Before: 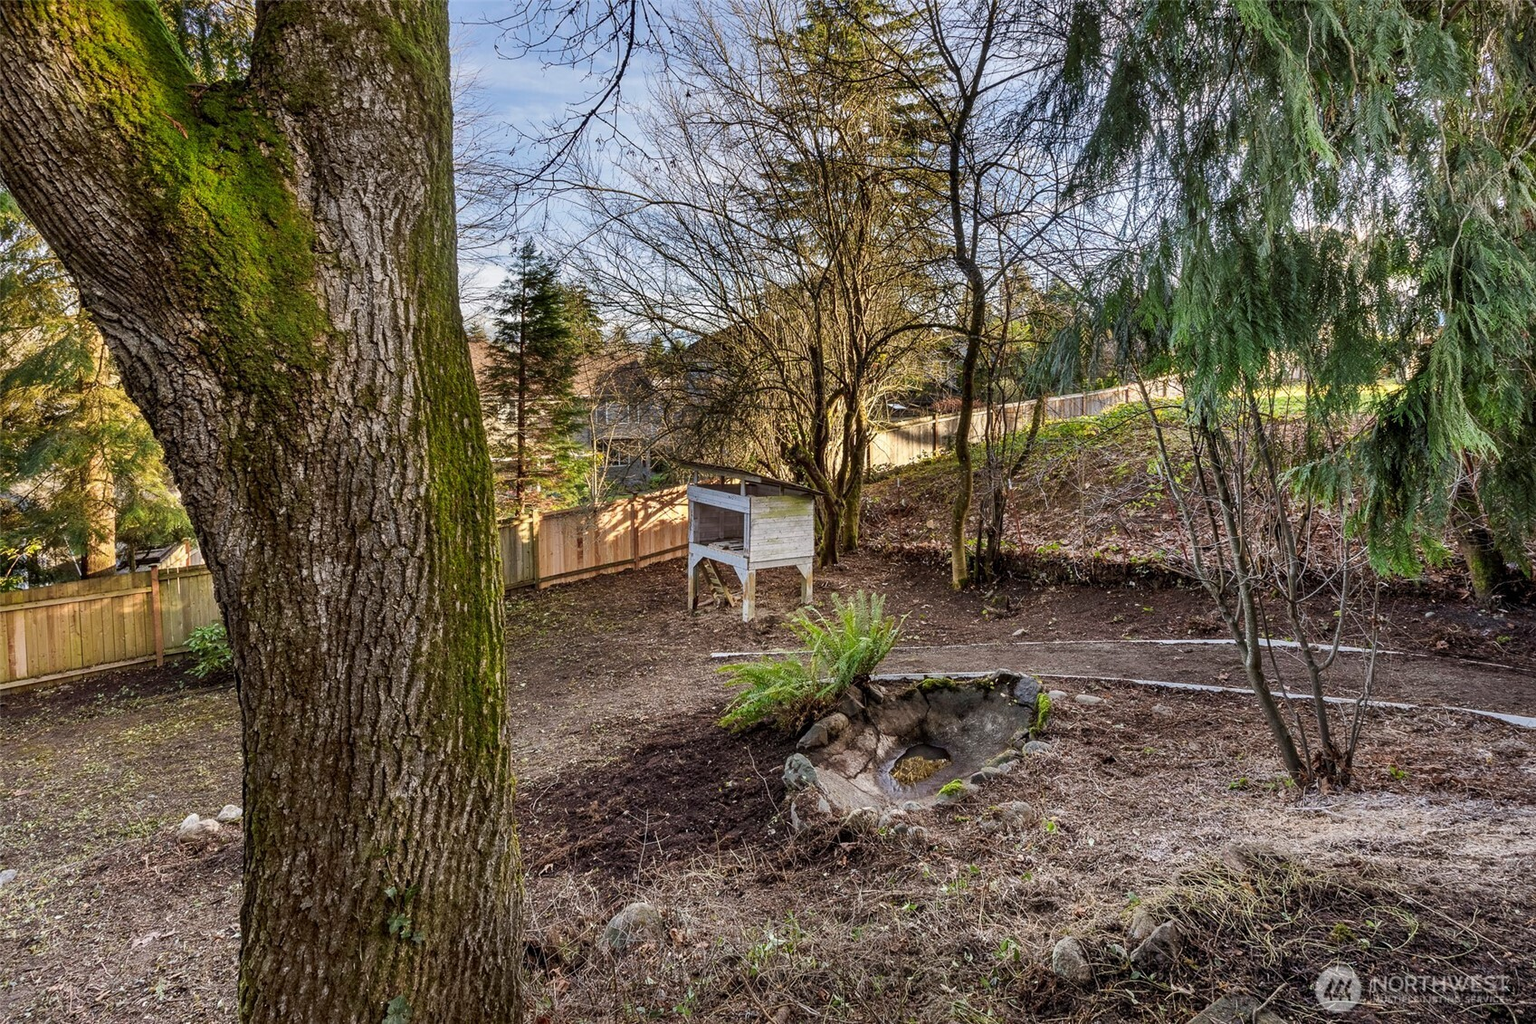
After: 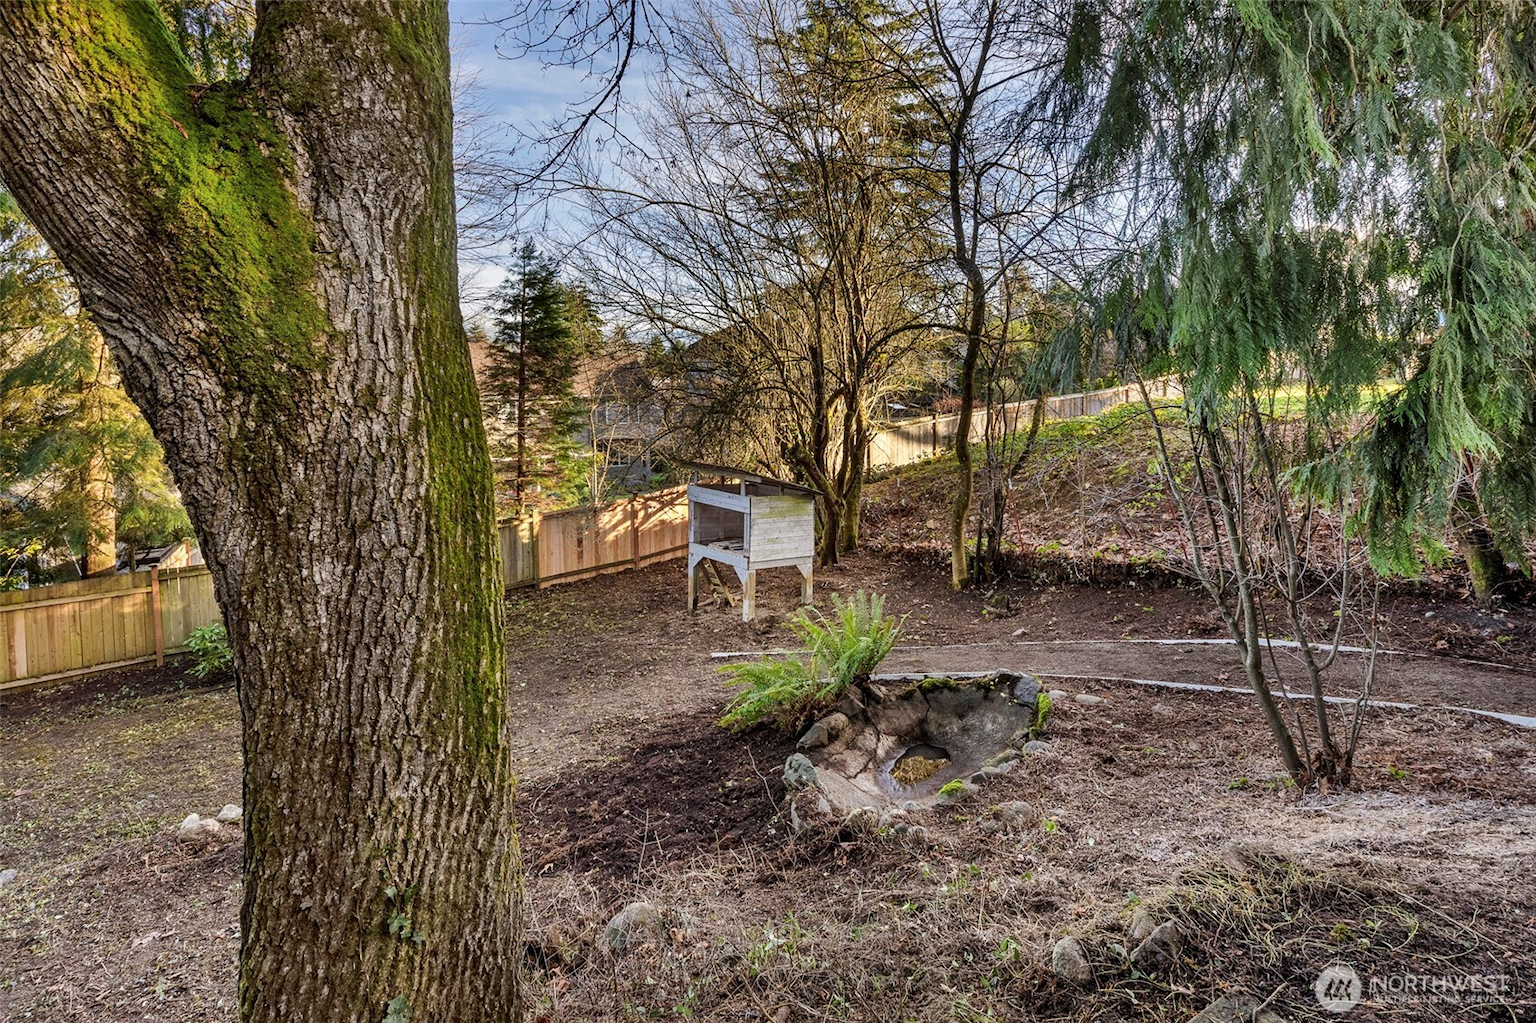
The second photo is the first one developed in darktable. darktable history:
shadows and highlights: shadows 60.63, highlights -60.14, soften with gaussian
